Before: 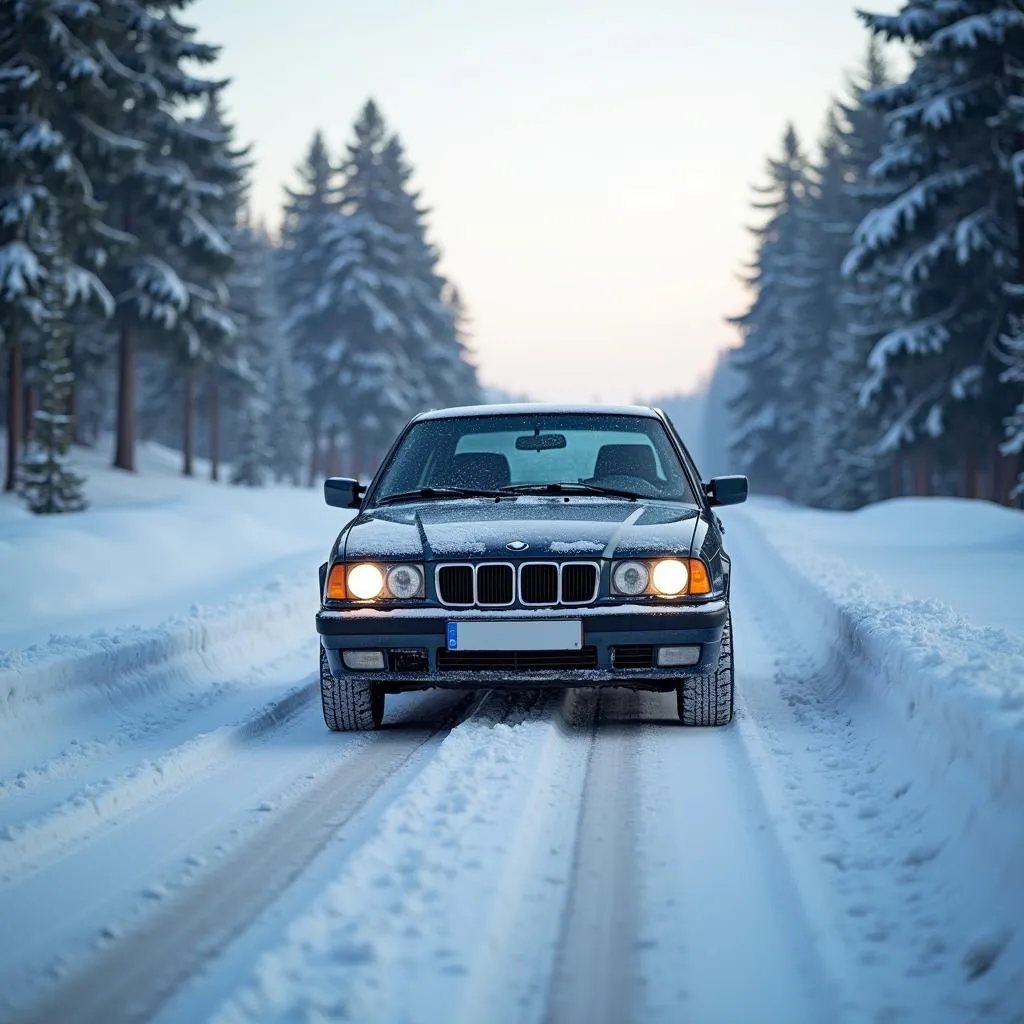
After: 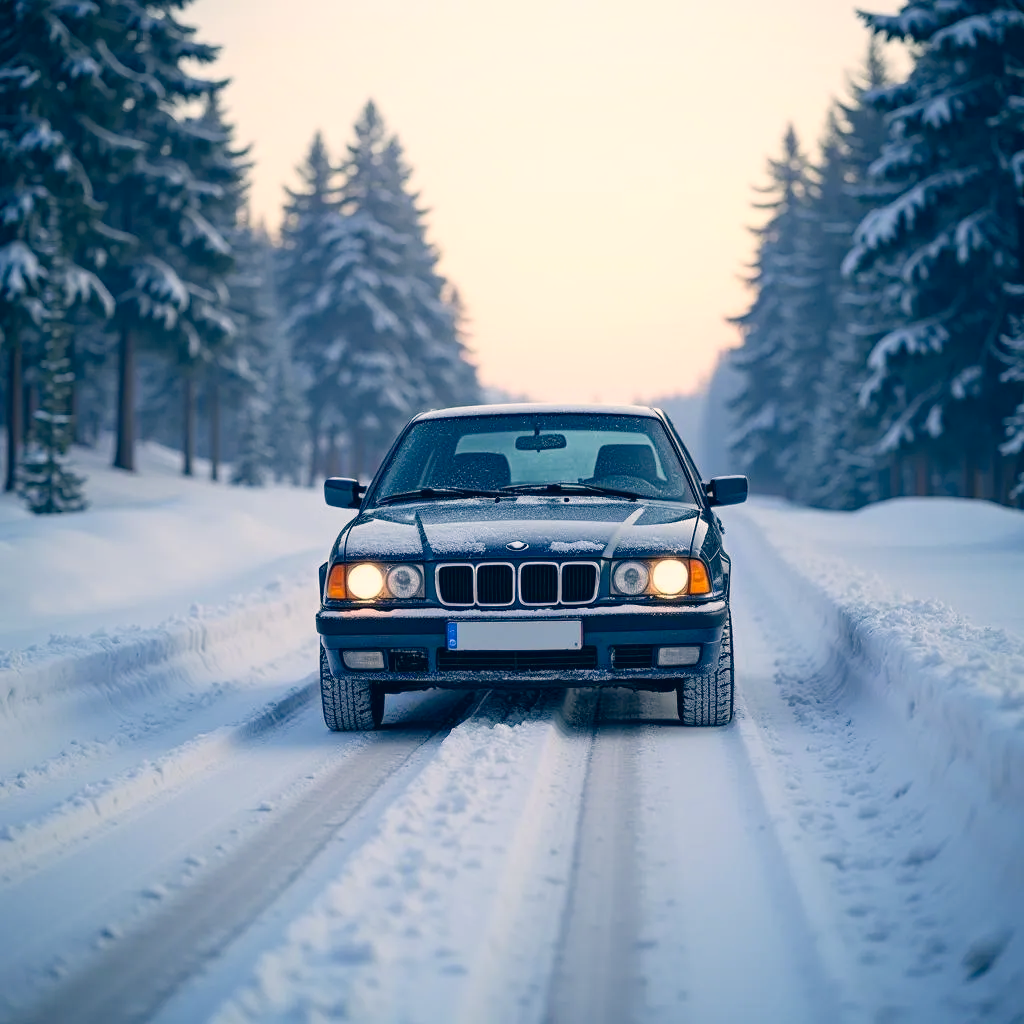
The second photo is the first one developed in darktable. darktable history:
shadows and highlights: shadows -24.65, highlights 48.89, soften with gaussian
color correction: highlights a* 10.36, highlights b* 14.27, shadows a* -9.61, shadows b* -14.85
